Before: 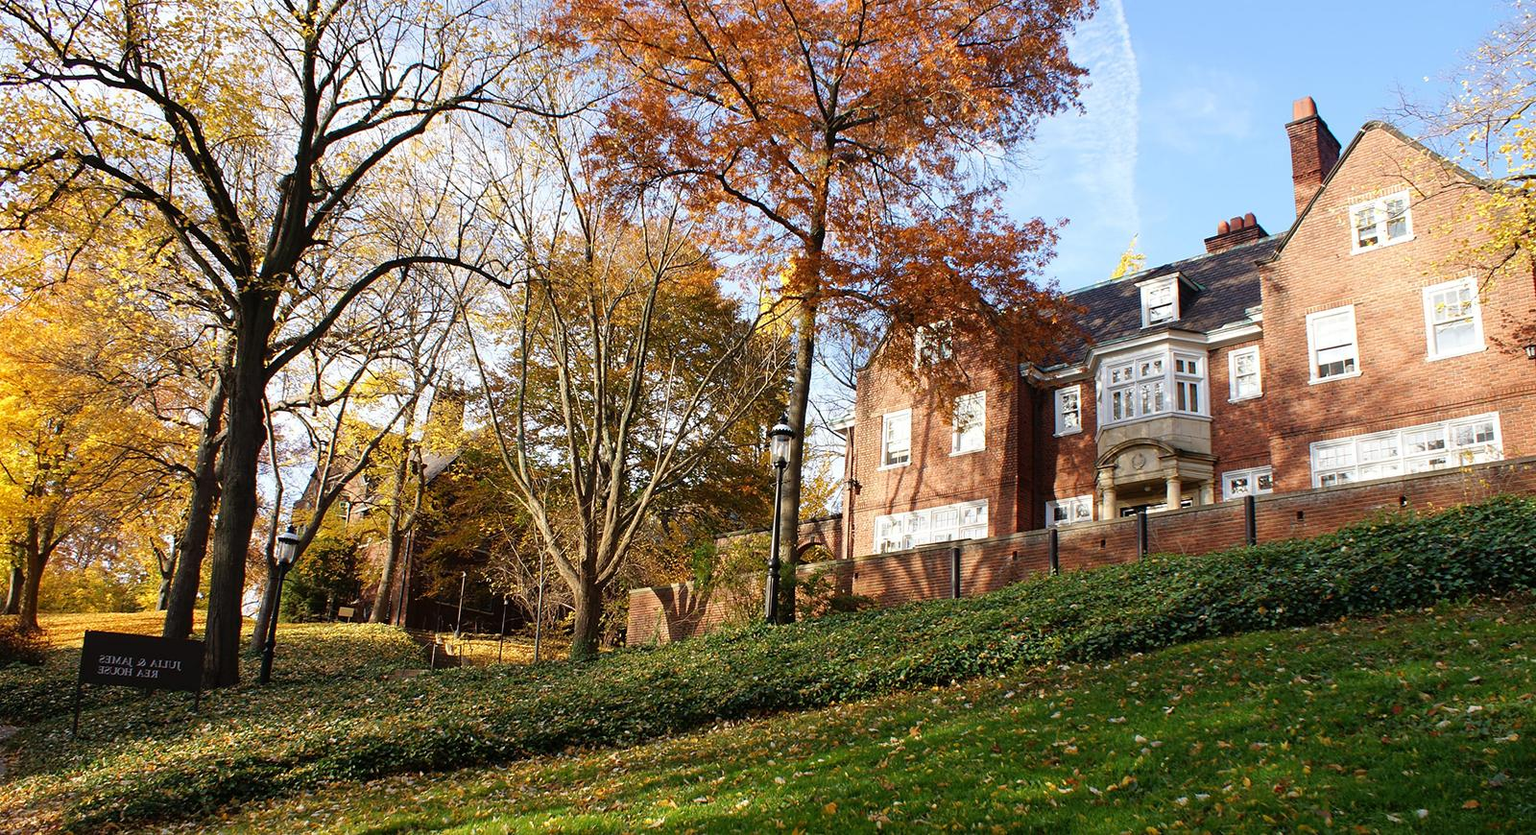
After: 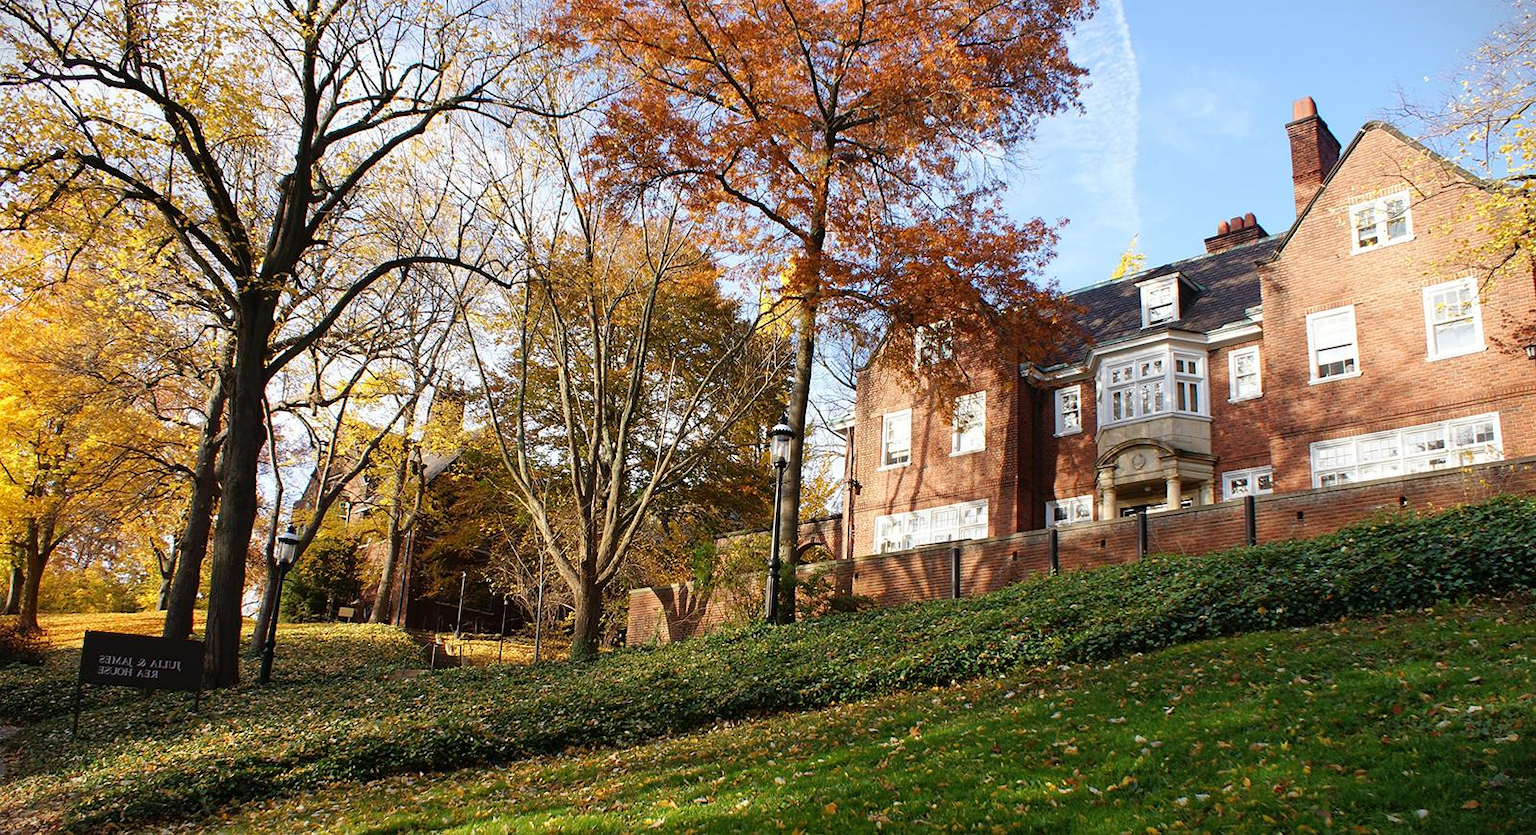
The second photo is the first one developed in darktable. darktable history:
vignetting: fall-off start 100%, brightness -0.406, saturation -0.3, width/height ratio 1.324, dithering 8-bit output, unbound false
